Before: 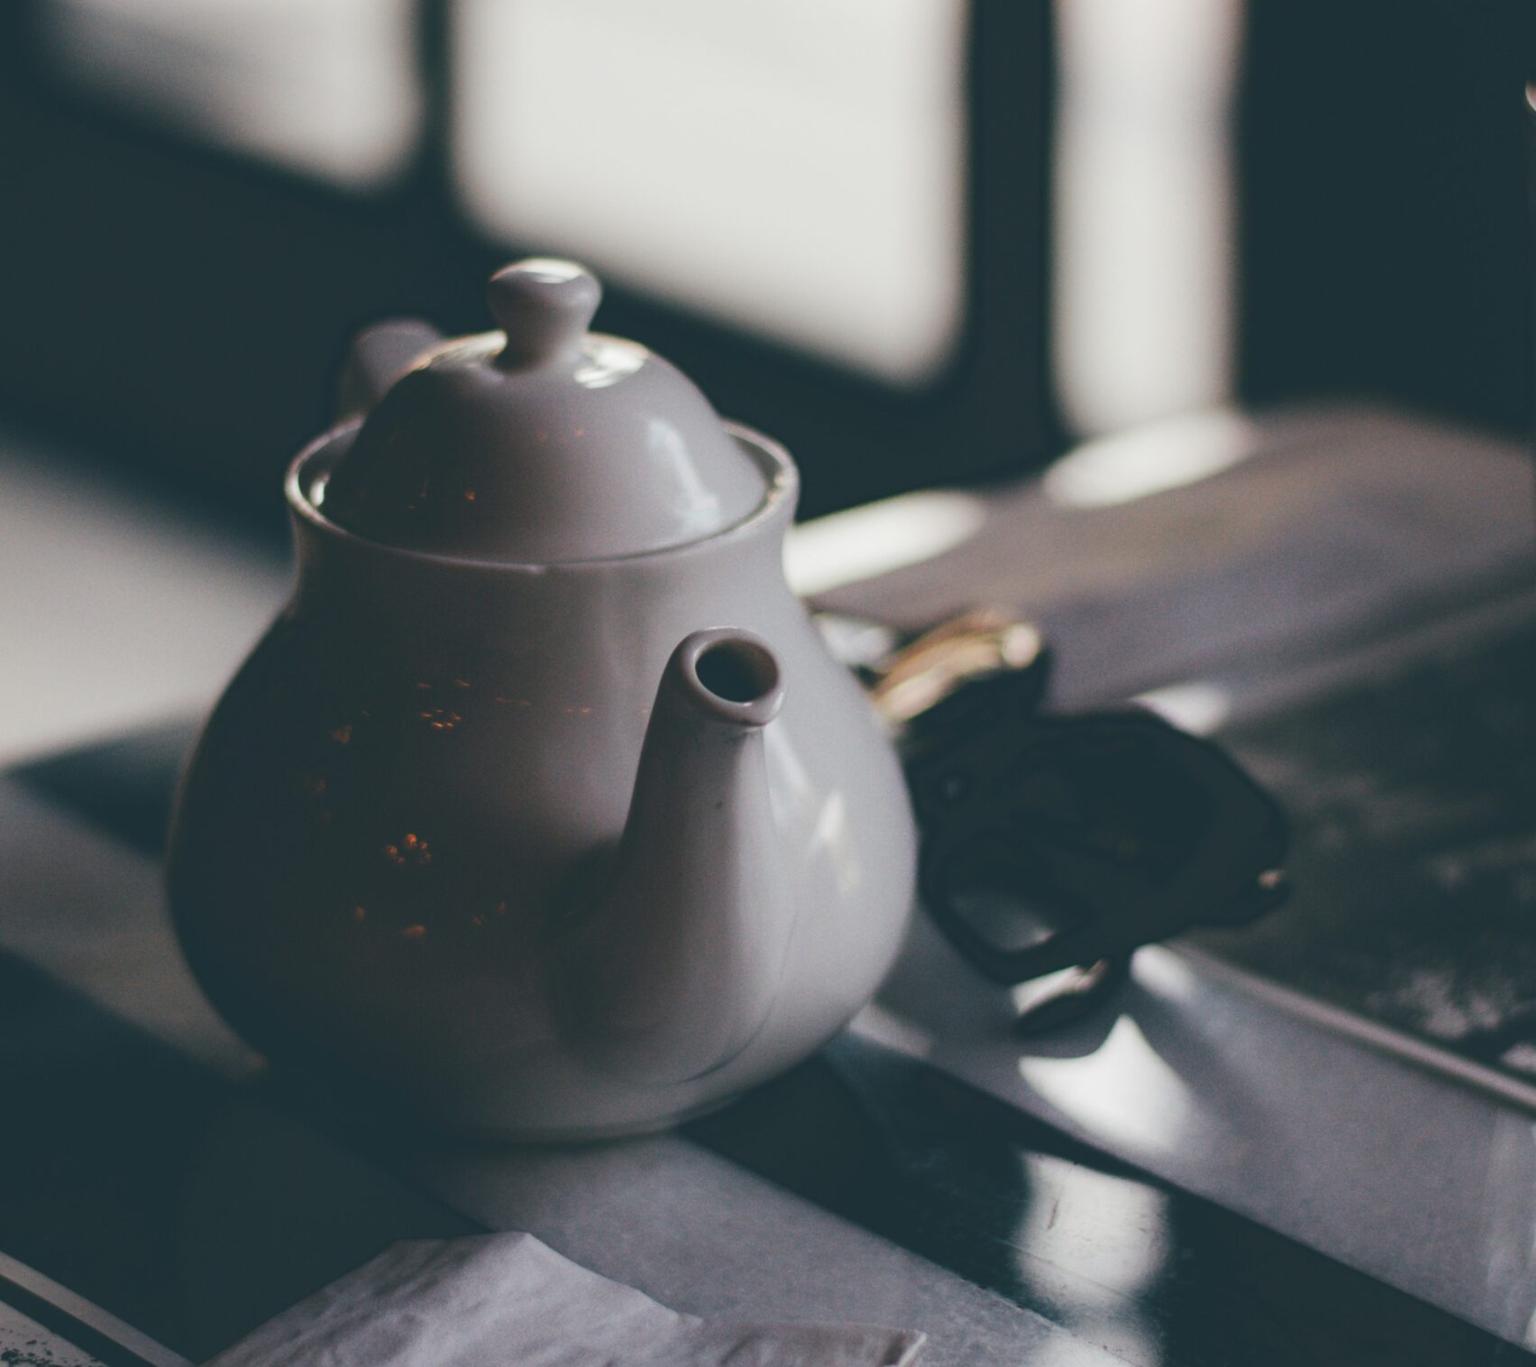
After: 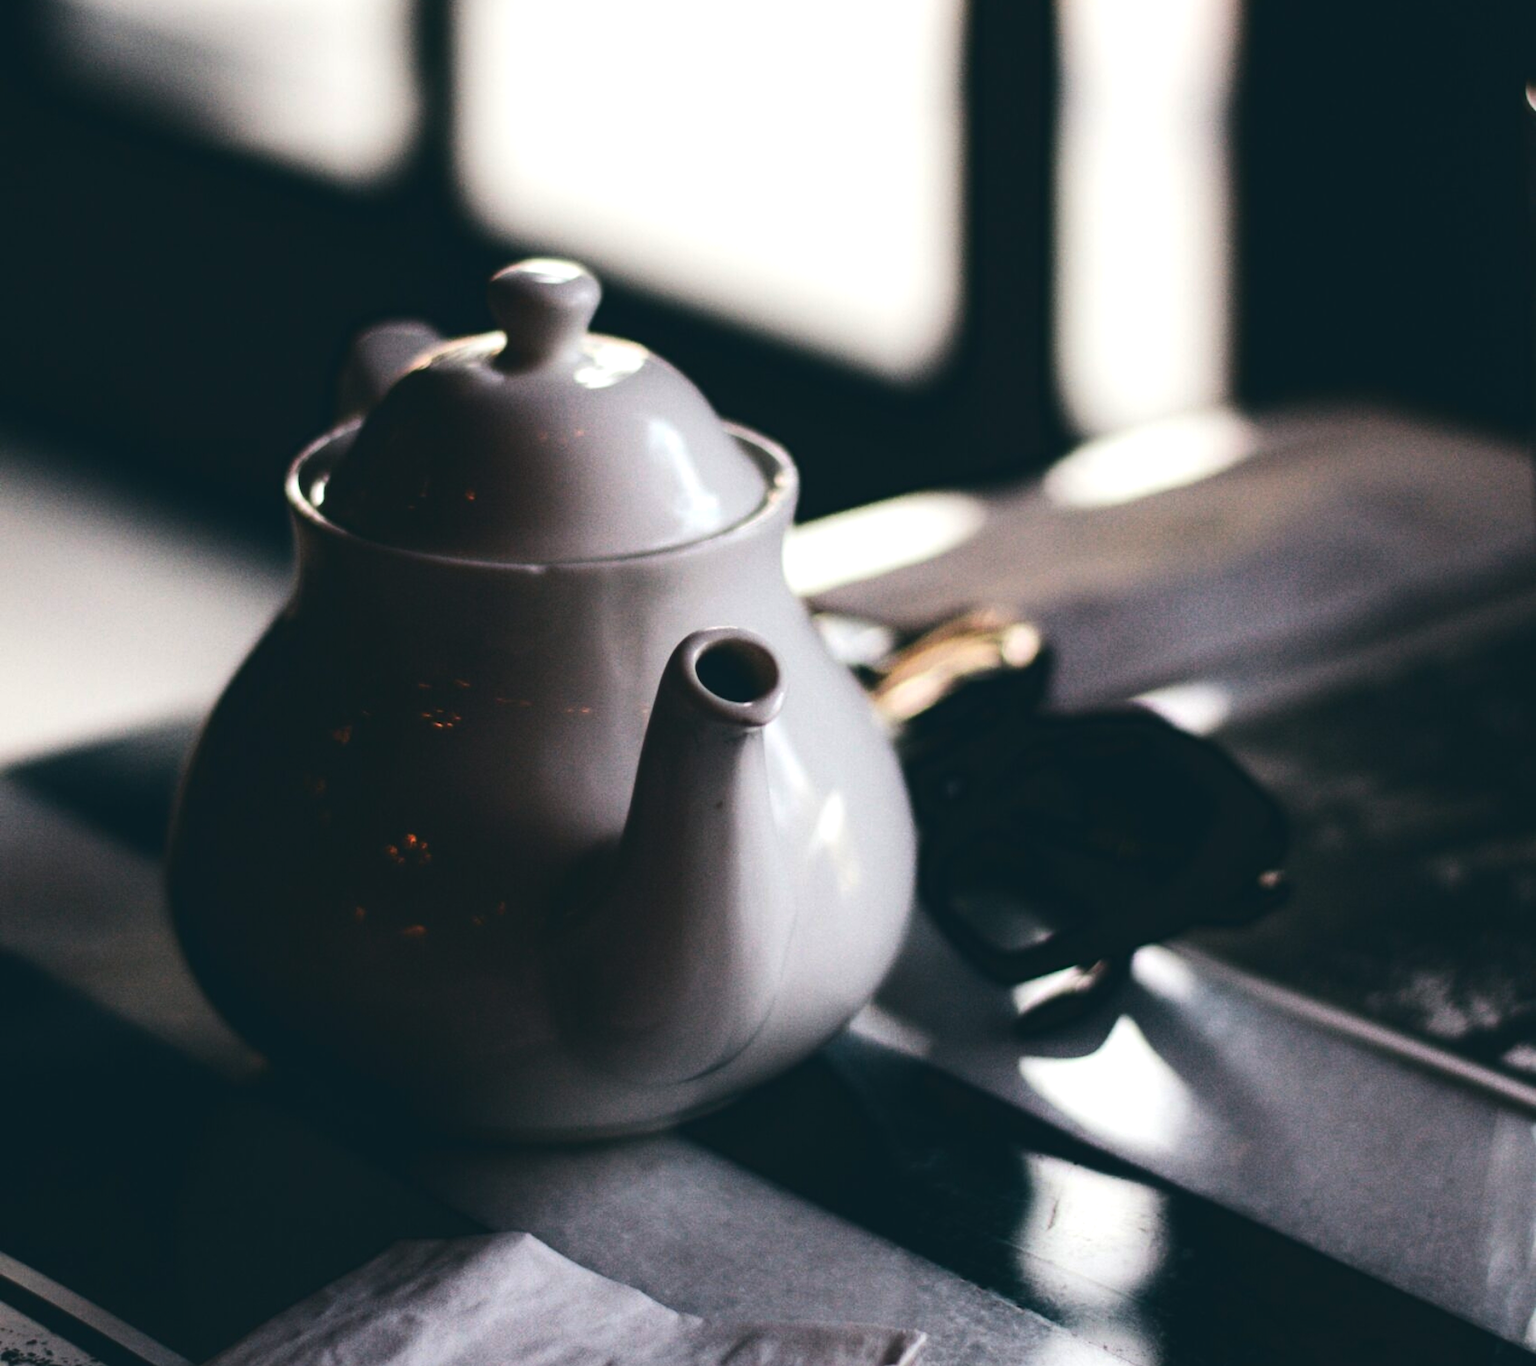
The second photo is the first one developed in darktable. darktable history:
contrast brightness saturation: contrast 0.13, brightness -0.05, saturation 0.16
tone equalizer: -8 EV -0.75 EV, -7 EV -0.7 EV, -6 EV -0.6 EV, -5 EV -0.4 EV, -3 EV 0.4 EV, -2 EV 0.6 EV, -1 EV 0.7 EV, +0 EV 0.75 EV, edges refinement/feathering 500, mask exposure compensation -1.57 EV, preserve details no
